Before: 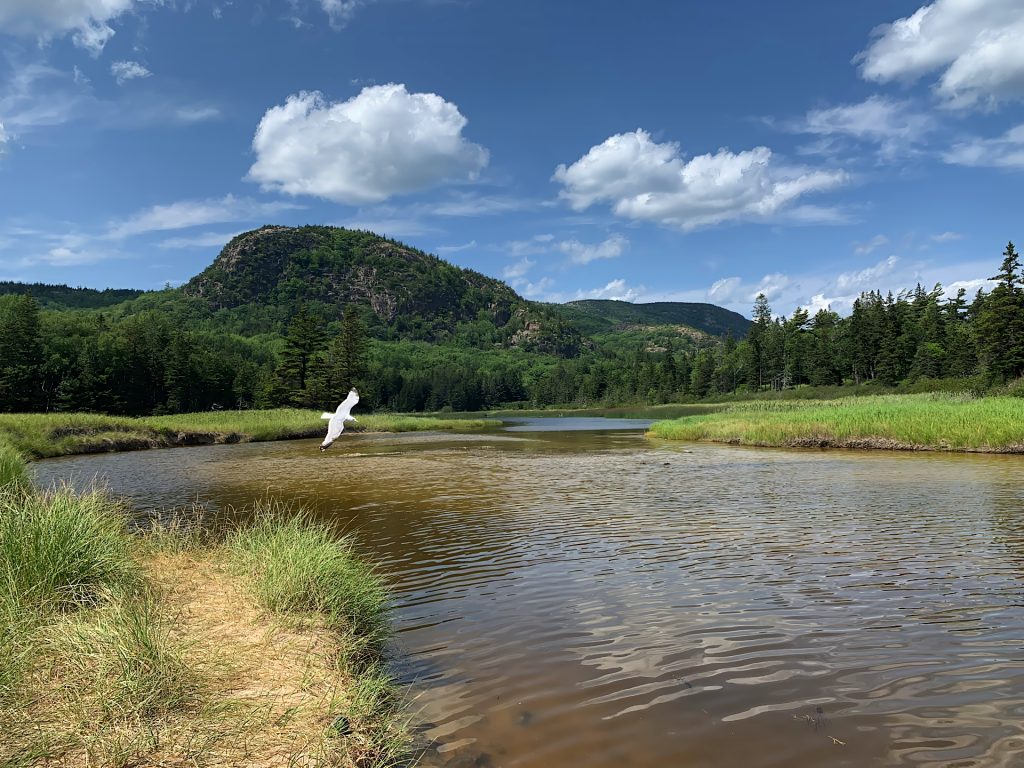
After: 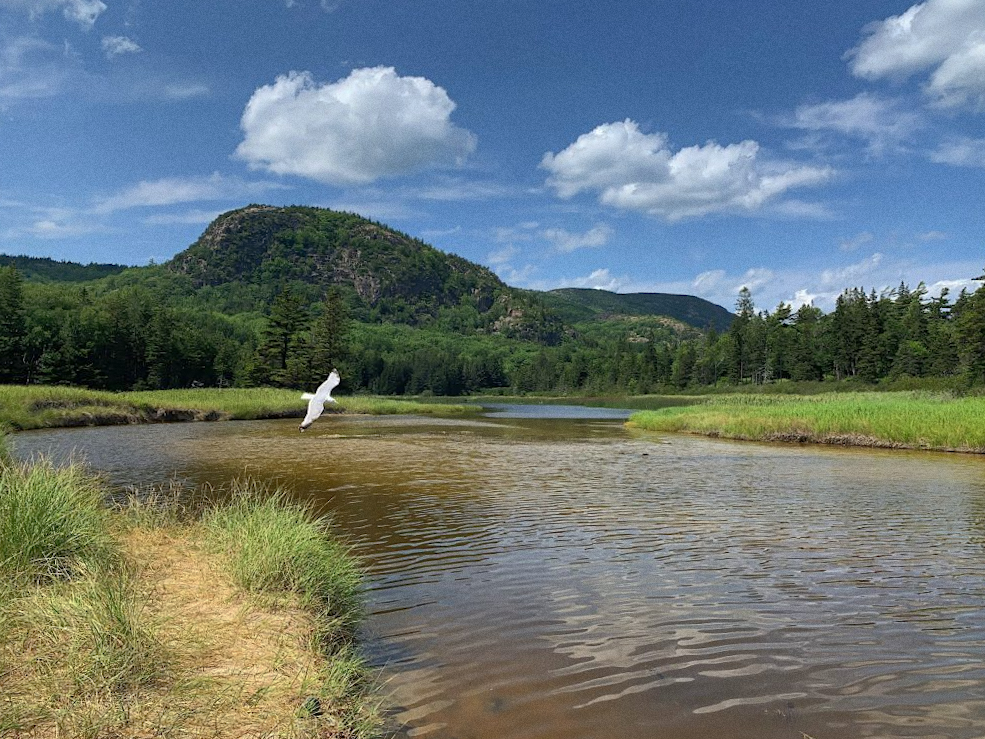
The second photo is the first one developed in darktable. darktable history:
grain: coarseness 7.08 ISO, strength 21.67%, mid-tones bias 59.58%
shadows and highlights: on, module defaults
crop and rotate: angle -1.69°
